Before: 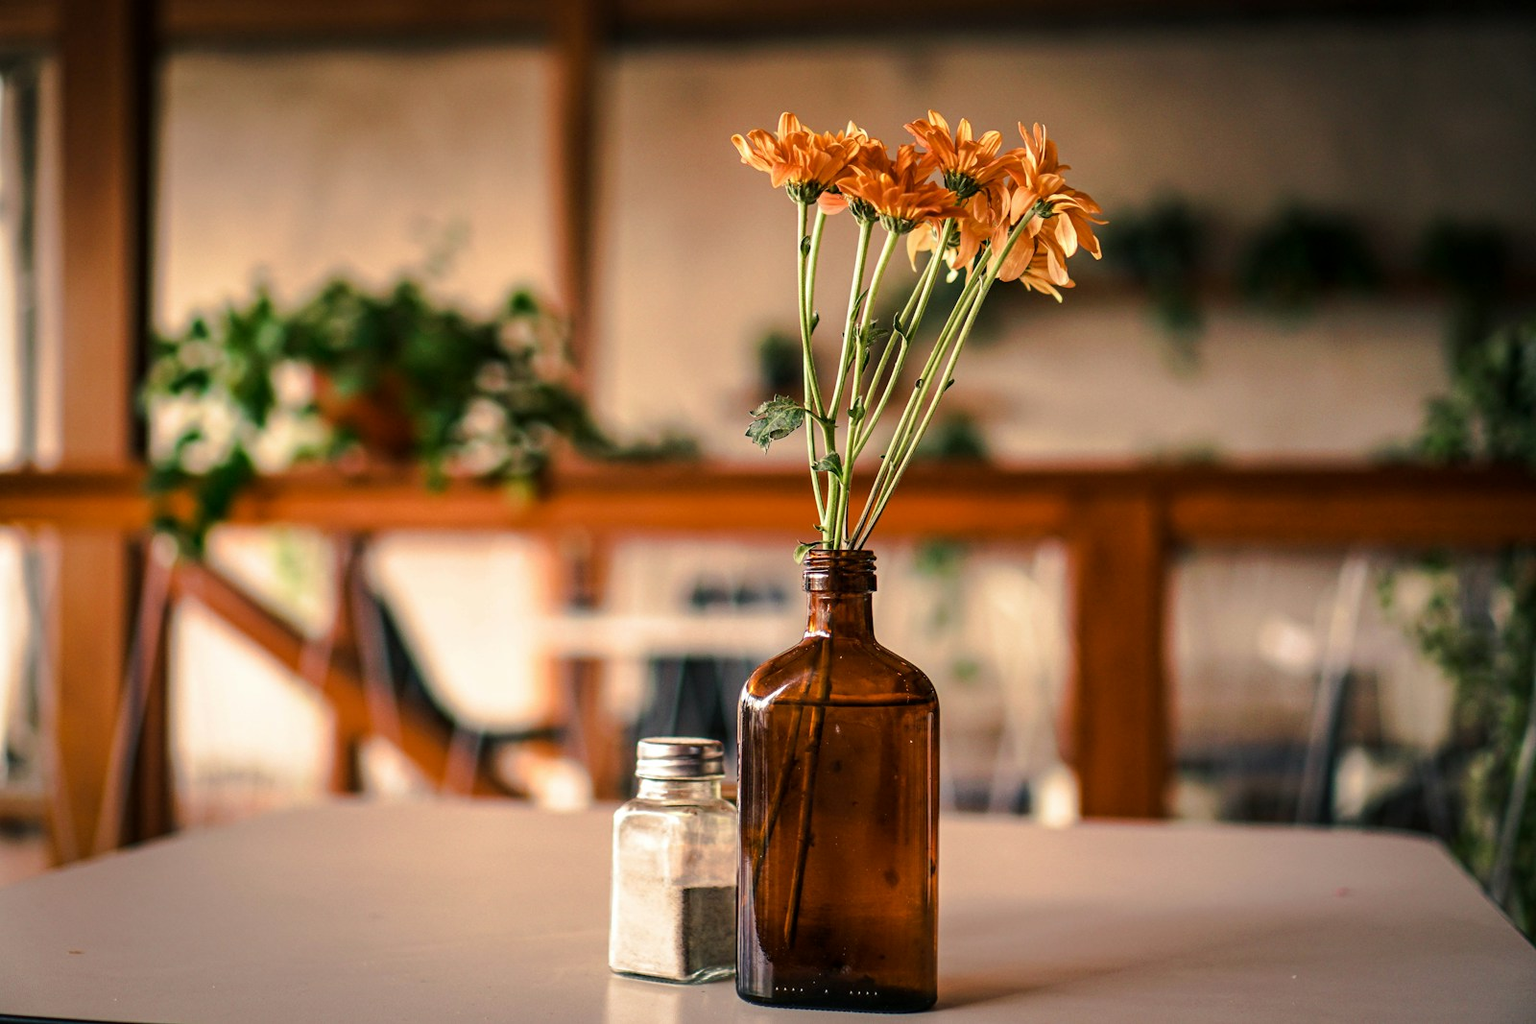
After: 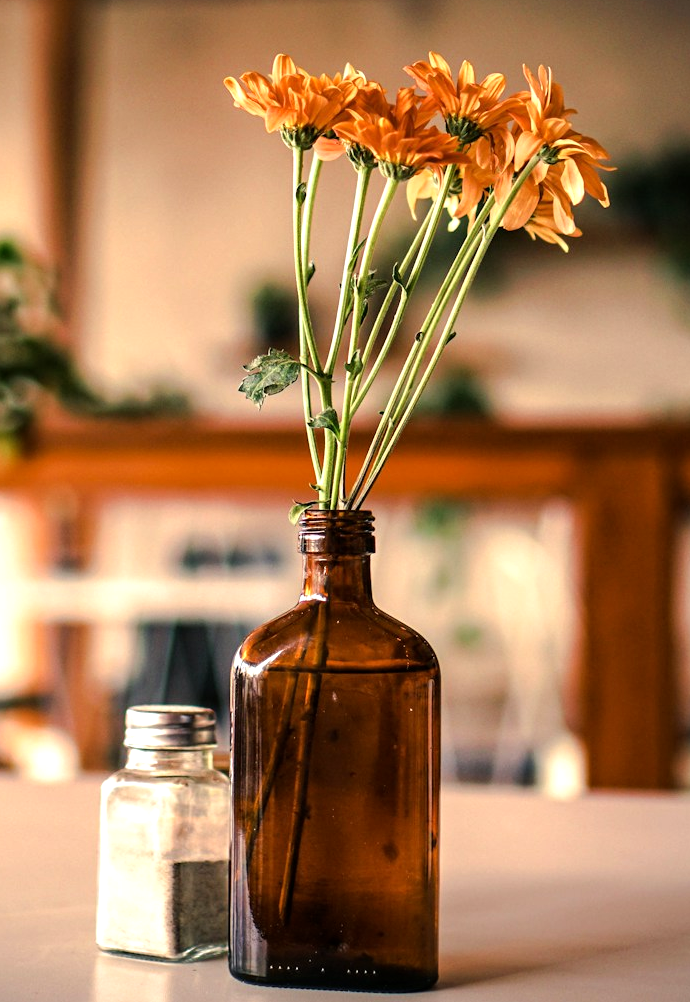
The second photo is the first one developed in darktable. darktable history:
vignetting: fall-off start 115.87%, fall-off radius 59.32%, saturation -0.65
crop: left 33.673%, top 5.979%, right 22.905%
tone equalizer: -8 EV -0.439 EV, -7 EV -0.422 EV, -6 EV -0.326 EV, -5 EV -0.231 EV, -3 EV 0.233 EV, -2 EV 0.338 EV, -1 EV 0.411 EV, +0 EV 0.423 EV
